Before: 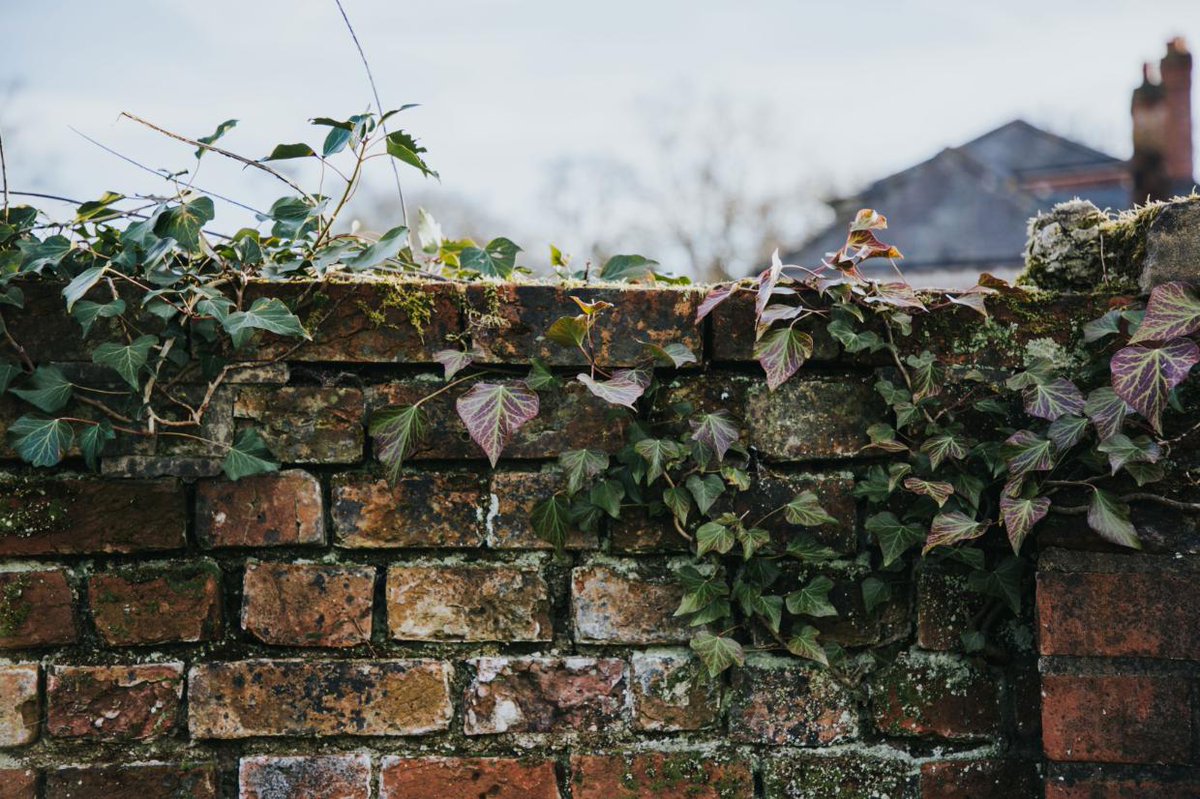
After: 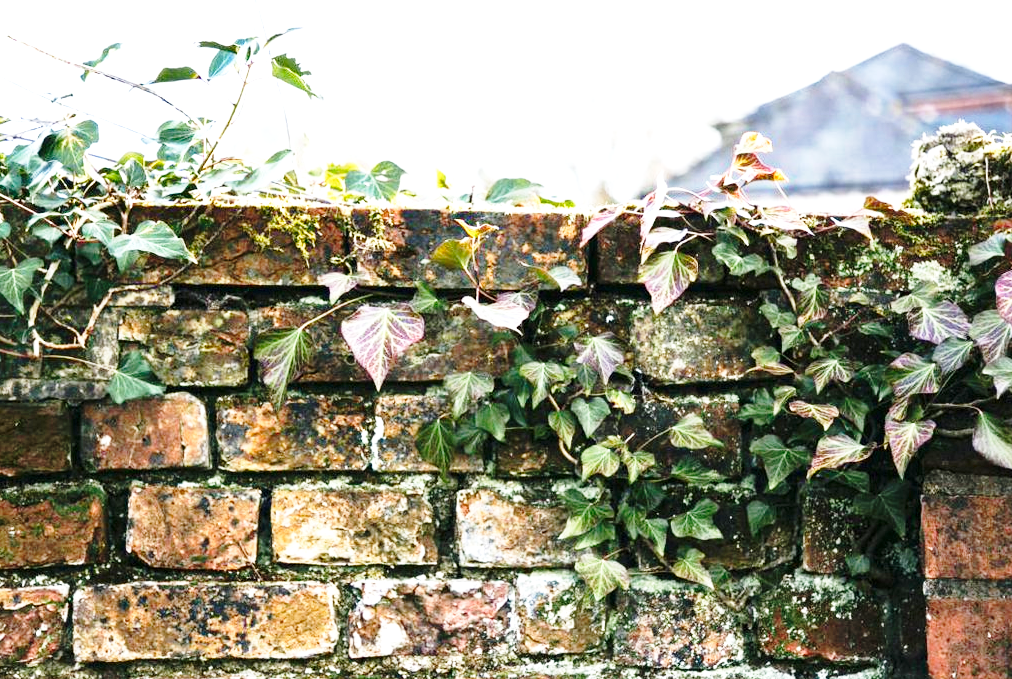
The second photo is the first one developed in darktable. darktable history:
exposure: black level correction 0.002, exposure 1.315 EV, compensate highlight preservation false
crop and rotate: left 9.628%, top 9.723%, right 5.964%, bottom 5.29%
base curve: curves: ch0 [(0, 0) (0.028, 0.03) (0.121, 0.232) (0.46, 0.748) (0.859, 0.968) (1, 1)], preserve colors none
